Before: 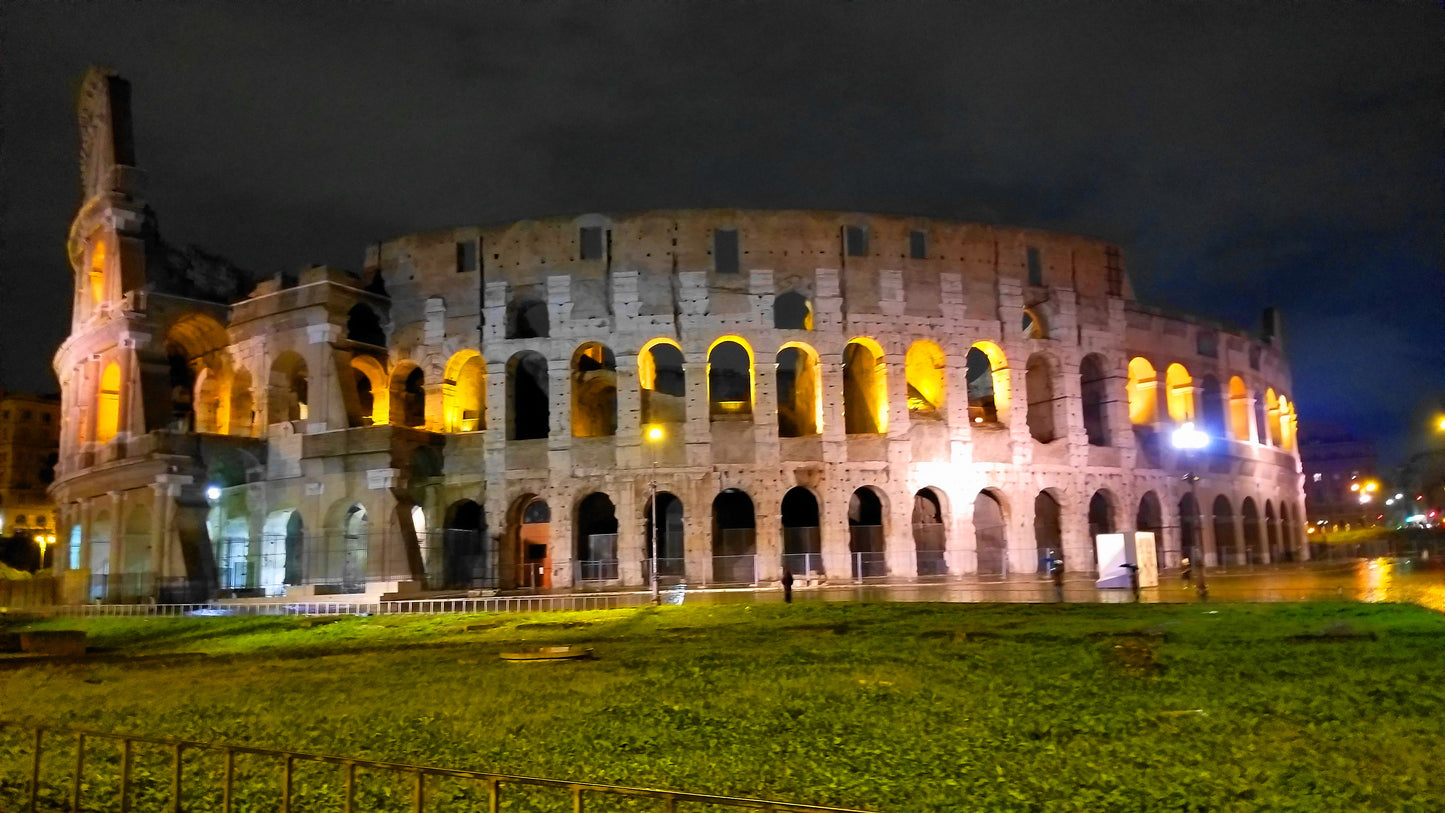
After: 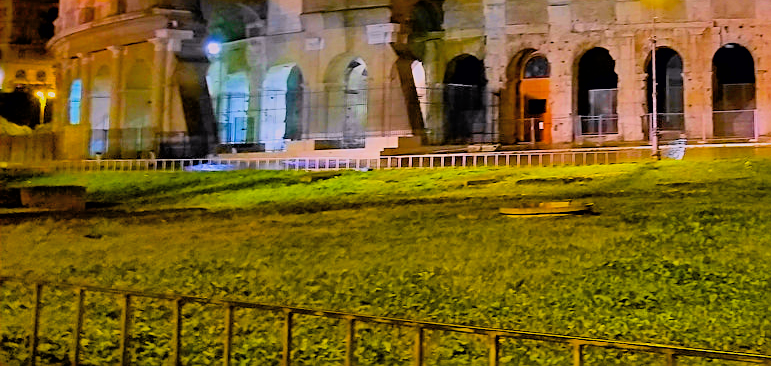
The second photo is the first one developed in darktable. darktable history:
crop and rotate: top 54.778%, right 46.61%, bottom 0.159%
filmic rgb: black relative exposure -7.15 EV, white relative exposure 5.36 EV, hardness 3.02, color science v6 (2022)
sharpen: on, module defaults
color balance rgb: linear chroma grading › global chroma 15%, perceptual saturation grading › global saturation 30%
white balance: red 1.05, blue 1.072
exposure: black level correction 0.001, exposure 0.5 EV, compensate exposure bias true, compensate highlight preservation false
shadows and highlights: on, module defaults
